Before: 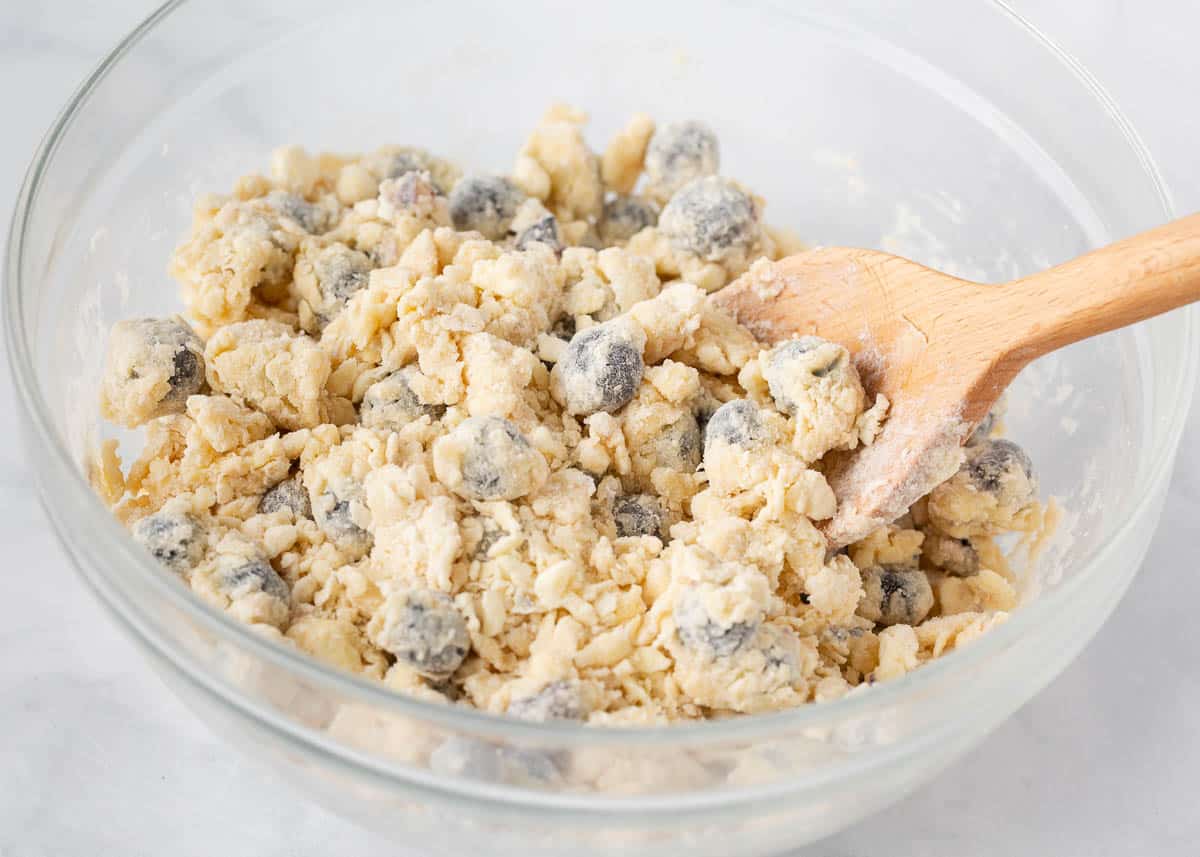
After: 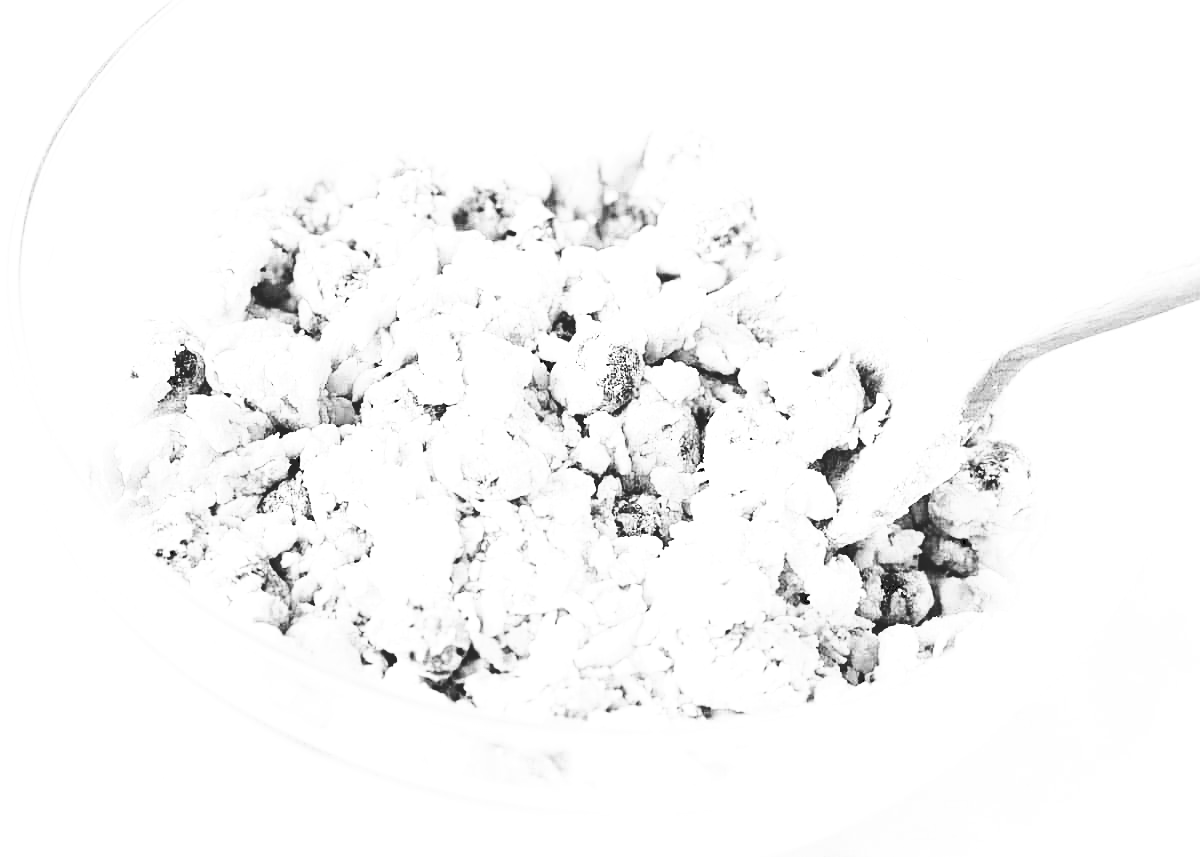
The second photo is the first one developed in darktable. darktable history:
monochrome: on, module defaults
color balance rgb: perceptual saturation grading › global saturation 20%, global vibrance 20%
tone equalizer: -8 EV -1.08 EV, -7 EV -1.01 EV, -6 EV -0.867 EV, -5 EV -0.578 EV, -3 EV 0.578 EV, -2 EV 0.867 EV, -1 EV 1.01 EV, +0 EV 1.08 EV, edges refinement/feathering 500, mask exposure compensation -1.57 EV, preserve details no
sharpen: amount 0.2
tone curve: curves: ch0 [(0, 0) (0.003, 0.156) (0.011, 0.156) (0.025, 0.161) (0.044, 0.161) (0.069, 0.161) (0.1, 0.166) (0.136, 0.168) (0.177, 0.179) (0.224, 0.202) (0.277, 0.241) (0.335, 0.296) (0.399, 0.378) (0.468, 0.484) (0.543, 0.604) (0.623, 0.728) (0.709, 0.822) (0.801, 0.918) (0.898, 0.98) (1, 1)], preserve colors none
contrast brightness saturation: contrast 0.15, brightness 0.05
